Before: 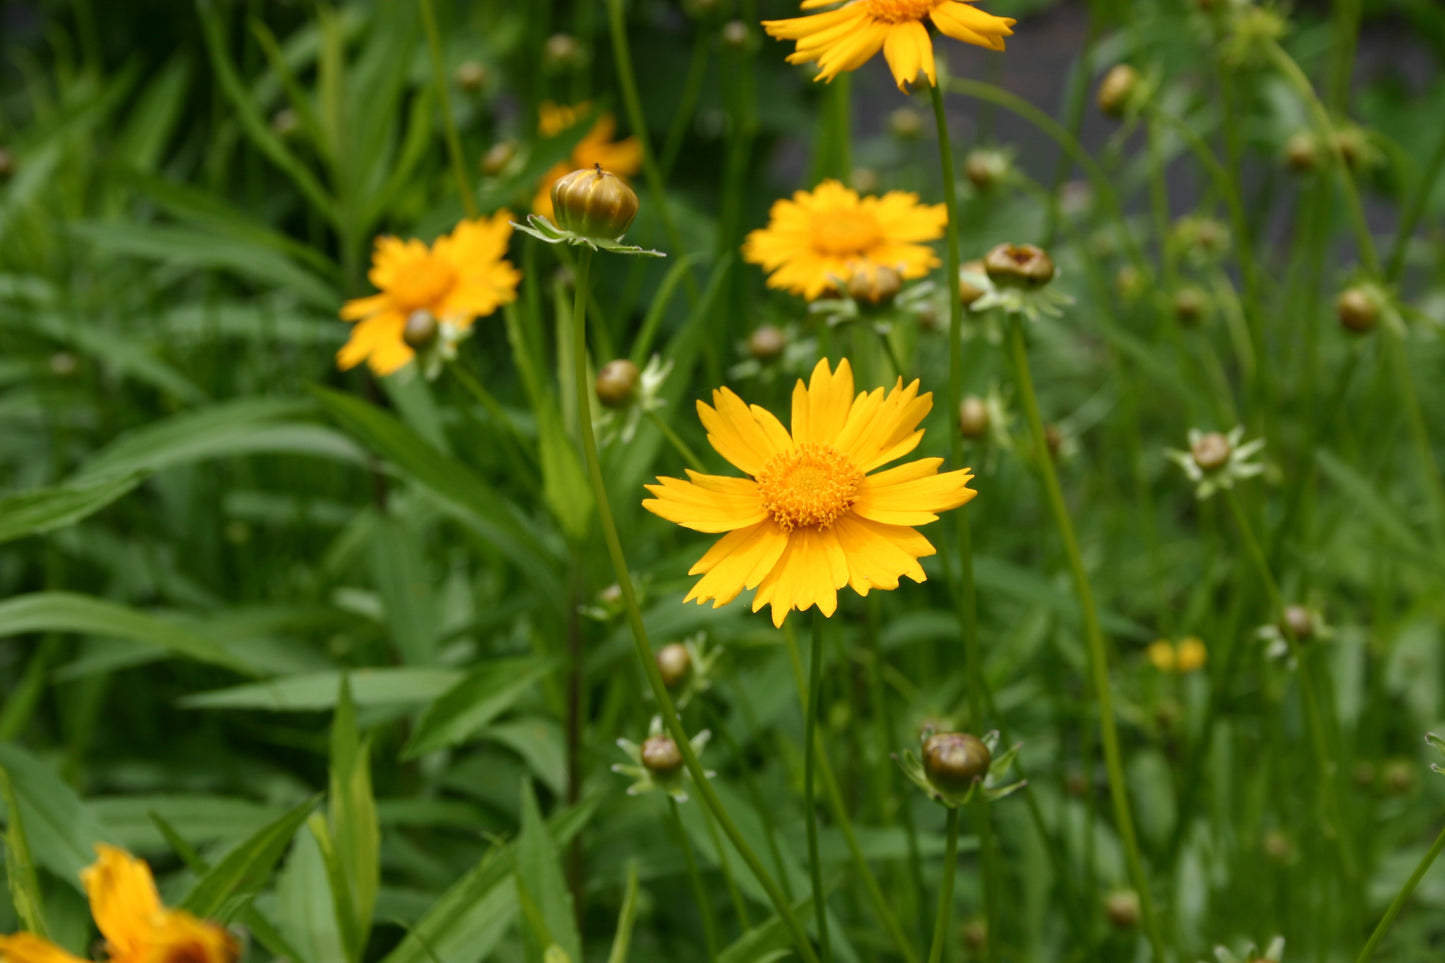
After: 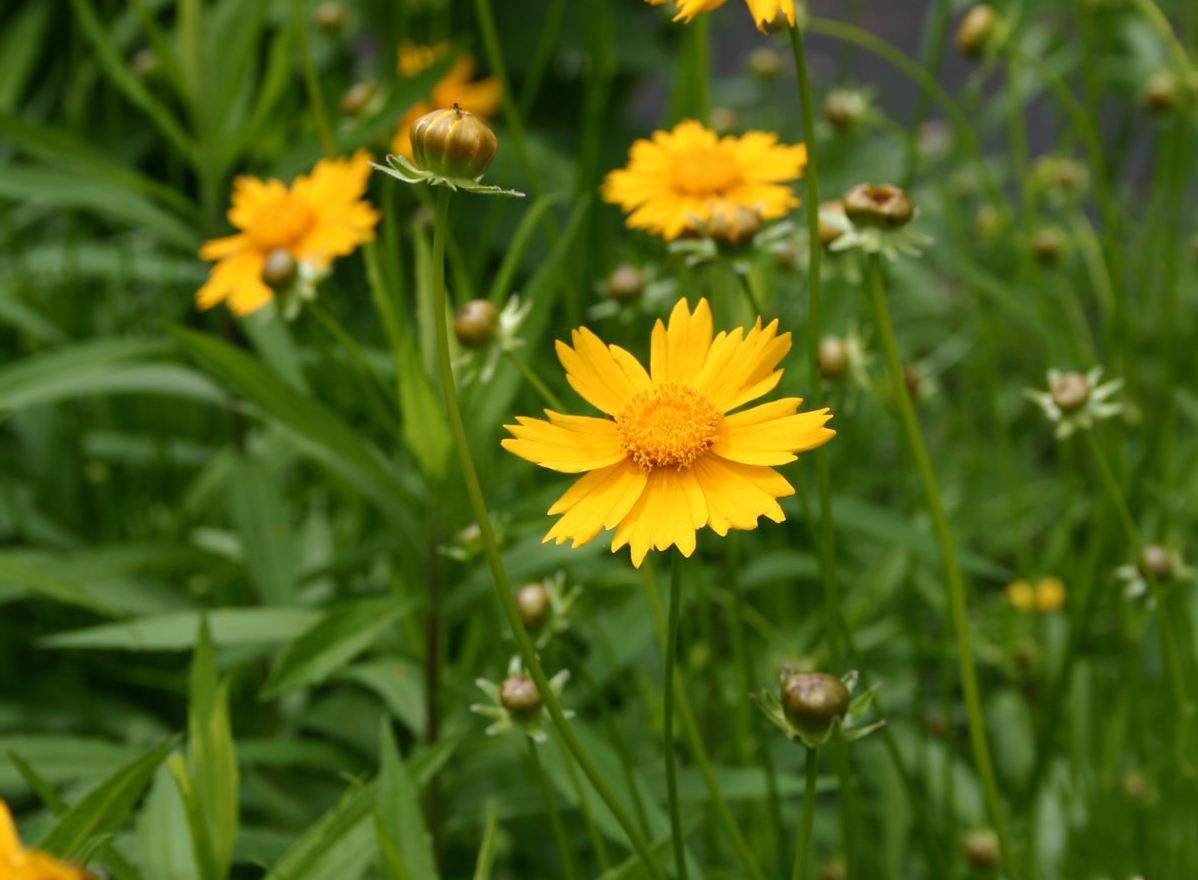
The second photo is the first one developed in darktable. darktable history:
crop: left 9.768%, top 6.331%, right 7.285%, bottom 2.262%
